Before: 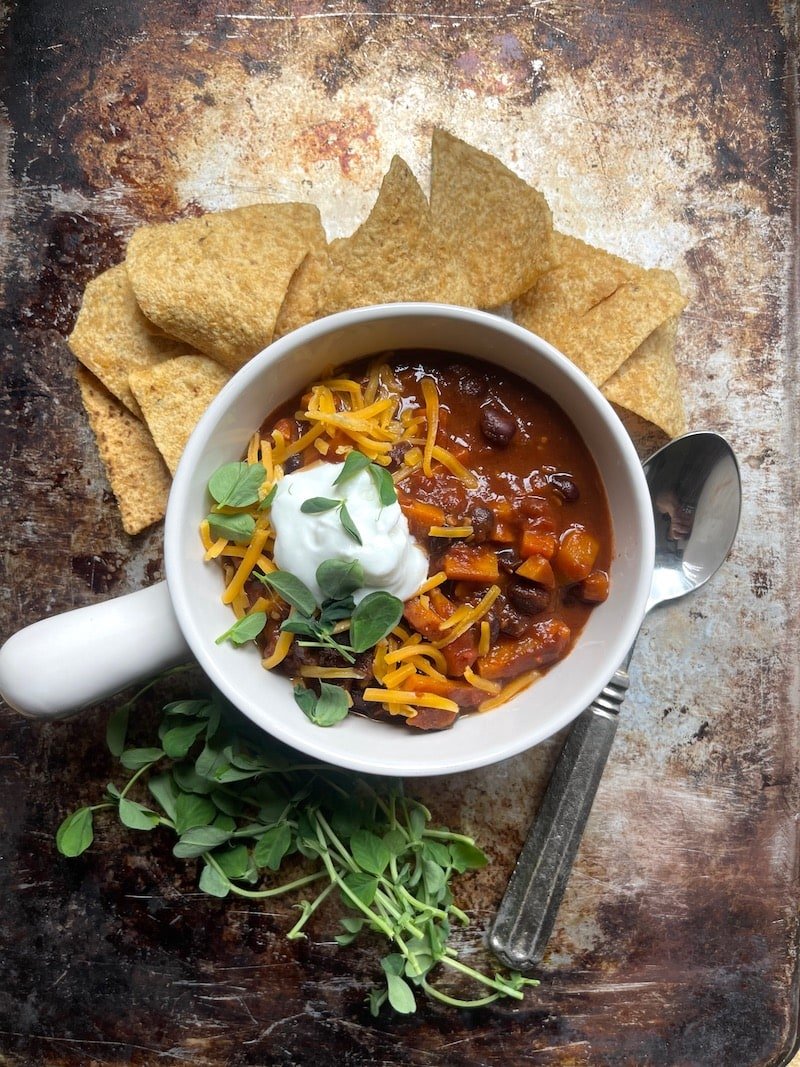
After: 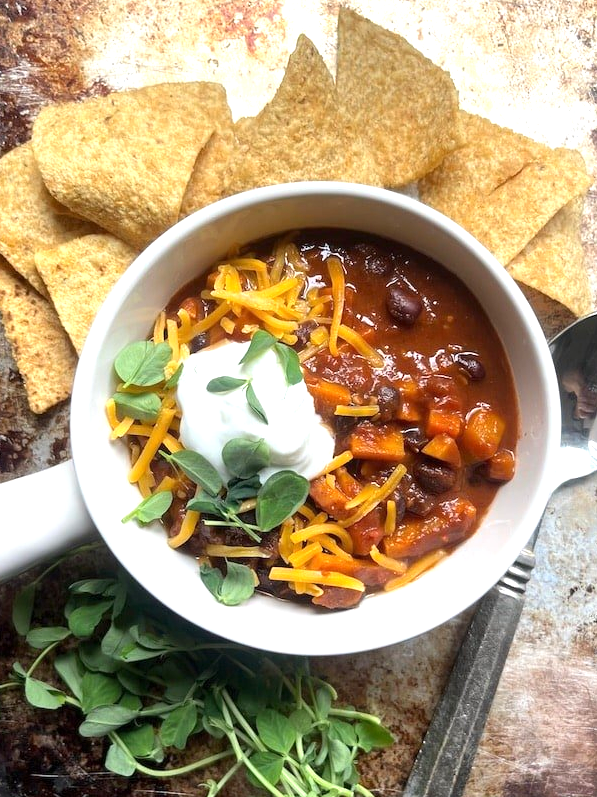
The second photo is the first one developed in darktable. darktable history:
tone equalizer: -8 EV -0.55 EV
crop and rotate: left 11.831%, top 11.346%, right 13.429%, bottom 13.899%
exposure: exposure 0.648 EV, compensate highlight preservation false
